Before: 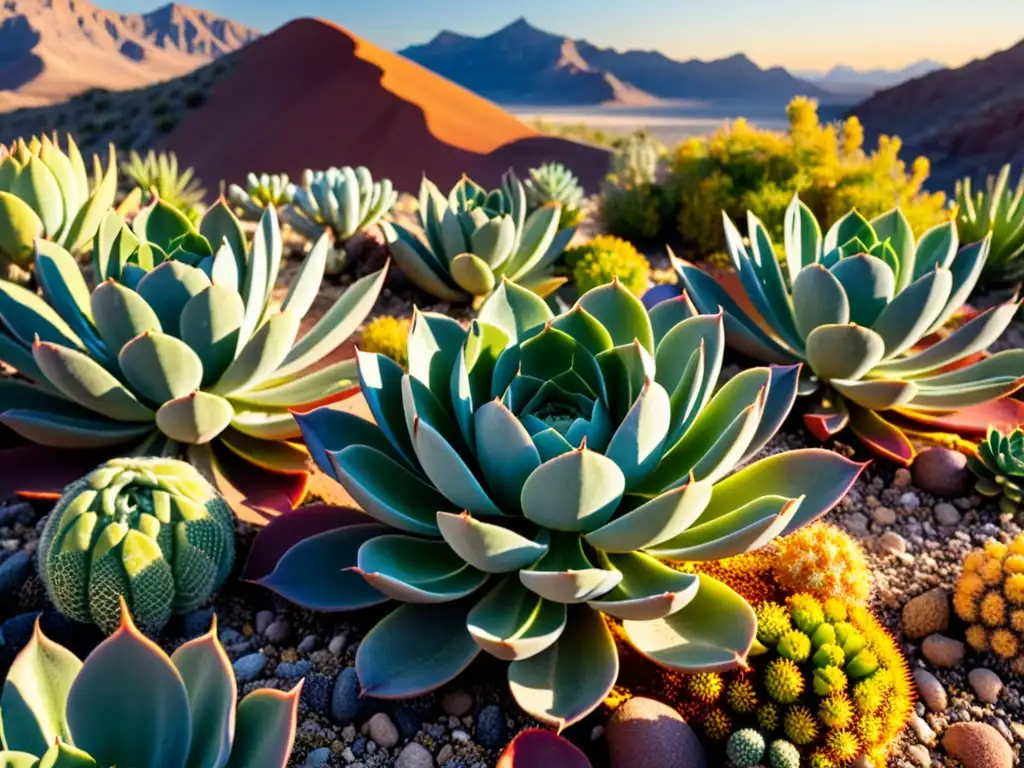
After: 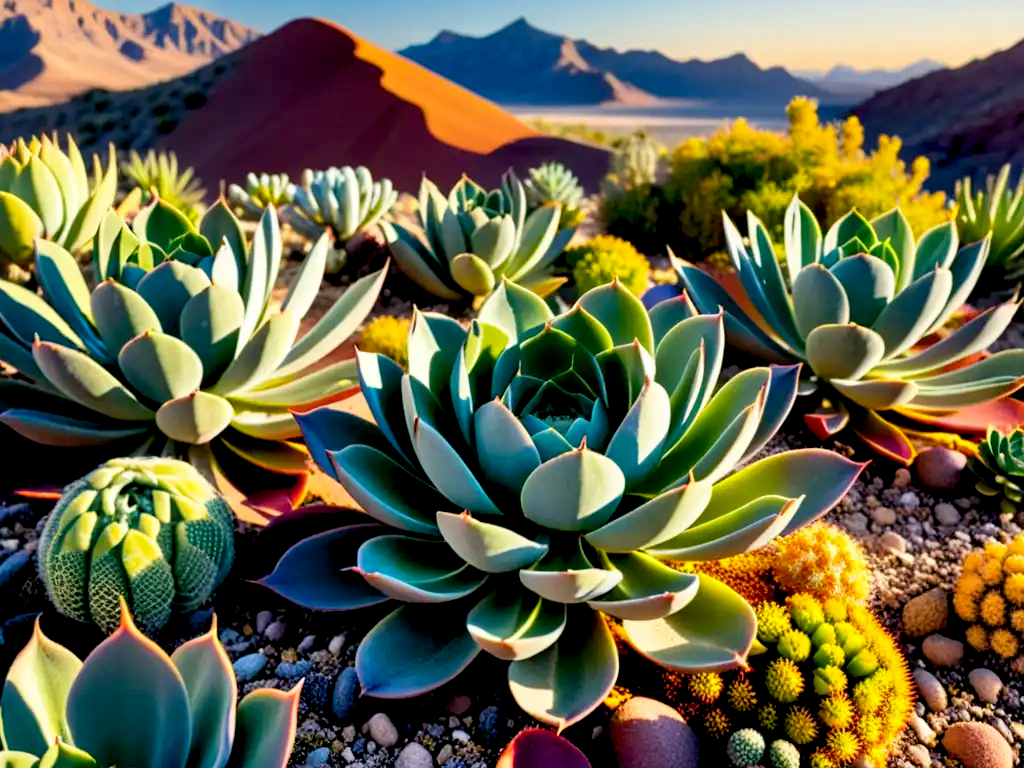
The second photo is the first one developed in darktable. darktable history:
color balance rgb: shadows lift › luminance 0.988%, shadows lift › chroma 0.29%, shadows lift › hue 20.21°, global offset › luminance -1.014%, perceptual saturation grading › global saturation 0.315%, global vibrance 24.681%
shadows and highlights: low approximation 0.01, soften with gaussian
local contrast: mode bilateral grid, contrast 20, coarseness 50, detail 119%, midtone range 0.2
color zones: curves: ch0 [(0, 0.5) (0.143, 0.5) (0.286, 0.5) (0.429, 0.5) (0.571, 0.5) (0.714, 0.476) (0.857, 0.5) (1, 0.5)]; ch2 [(0, 0.5) (0.143, 0.5) (0.286, 0.5) (0.429, 0.5) (0.571, 0.5) (0.714, 0.487) (0.857, 0.5) (1, 0.5)]
